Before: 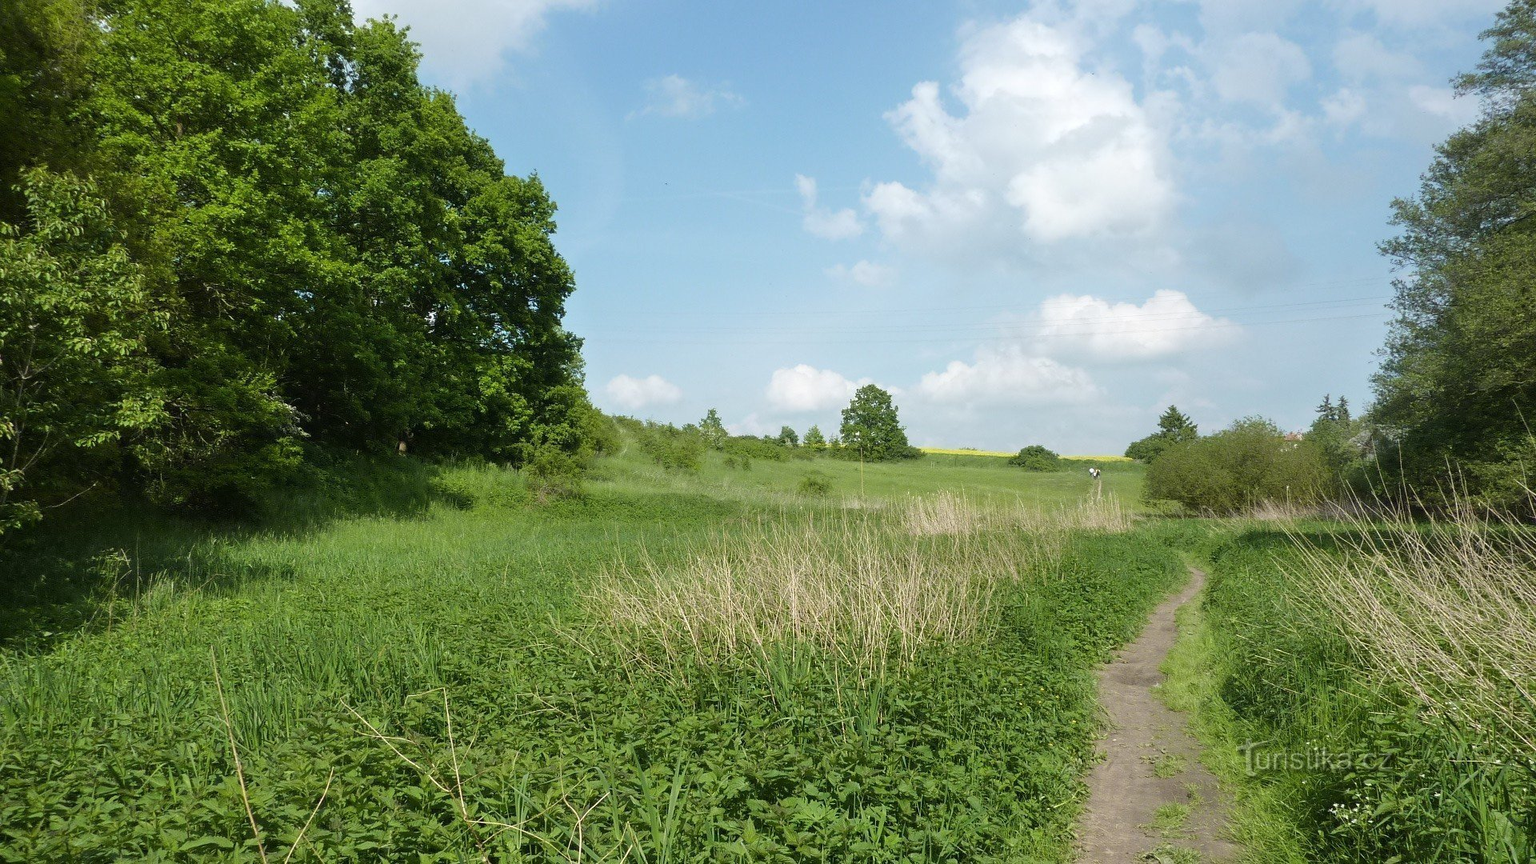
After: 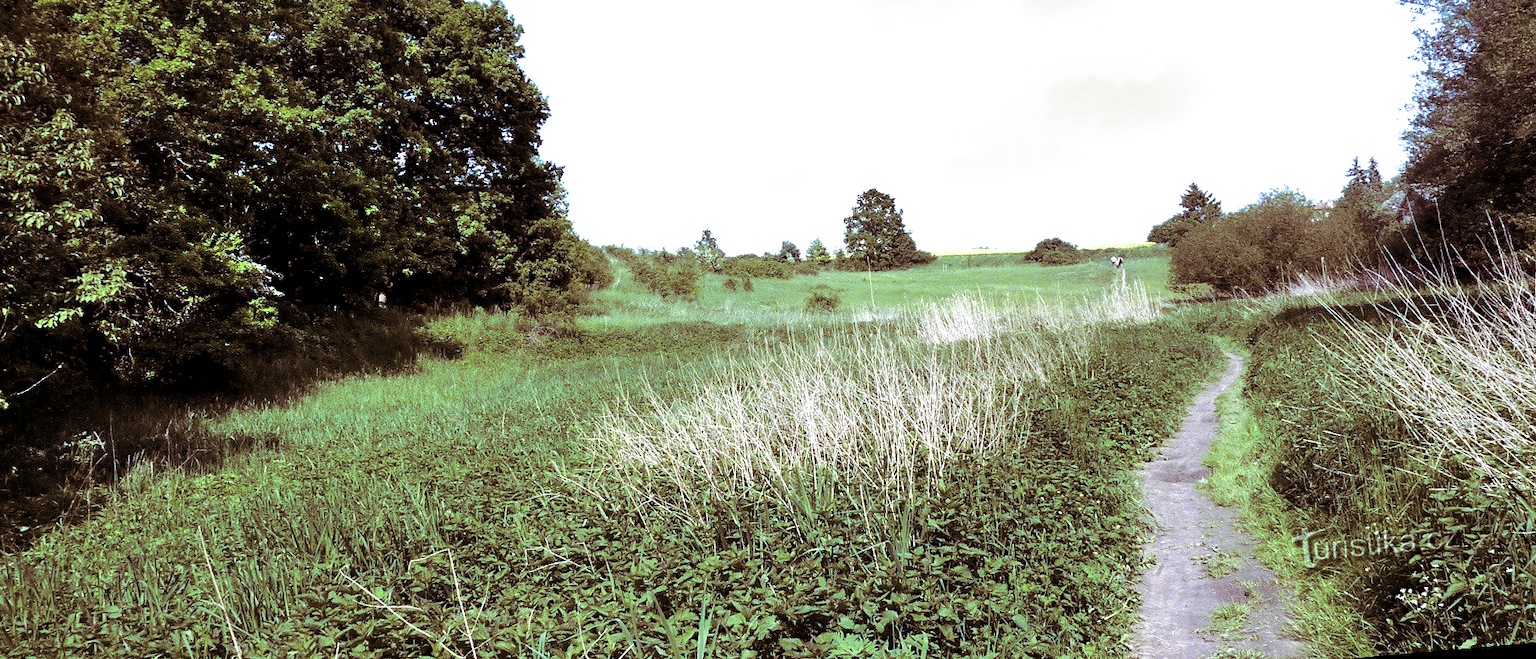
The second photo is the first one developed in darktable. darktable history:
crop and rotate: top 19.998%
split-toning: on, module defaults
color calibration: illuminant Planckian (black body), x 0.378, y 0.375, temperature 4065 K
tone equalizer: -8 EV -0.75 EV, -7 EV -0.7 EV, -6 EV -0.6 EV, -5 EV -0.4 EV, -3 EV 0.4 EV, -2 EV 0.6 EV, -1 EV 0.7 EV, +0 EV 0.75 EV, edges refinement/feathering 500, mask exposure compensation -1.57 EV, preserve details no
exposure: black level correction 0.01, exposure 0.011 EV, compensate highlight preservation false
shadows and highlights: radius 44.78, white point adjustment 6.64, compress 79.65%, highlights color adjustment 78.42%, soften with gaussian
white balance: red 1.042, blue 1.17
rotate and perspective: rotation -5°, crop left 0.05, crop right 0.952, crop top 0.11, crop bottom 0.89
